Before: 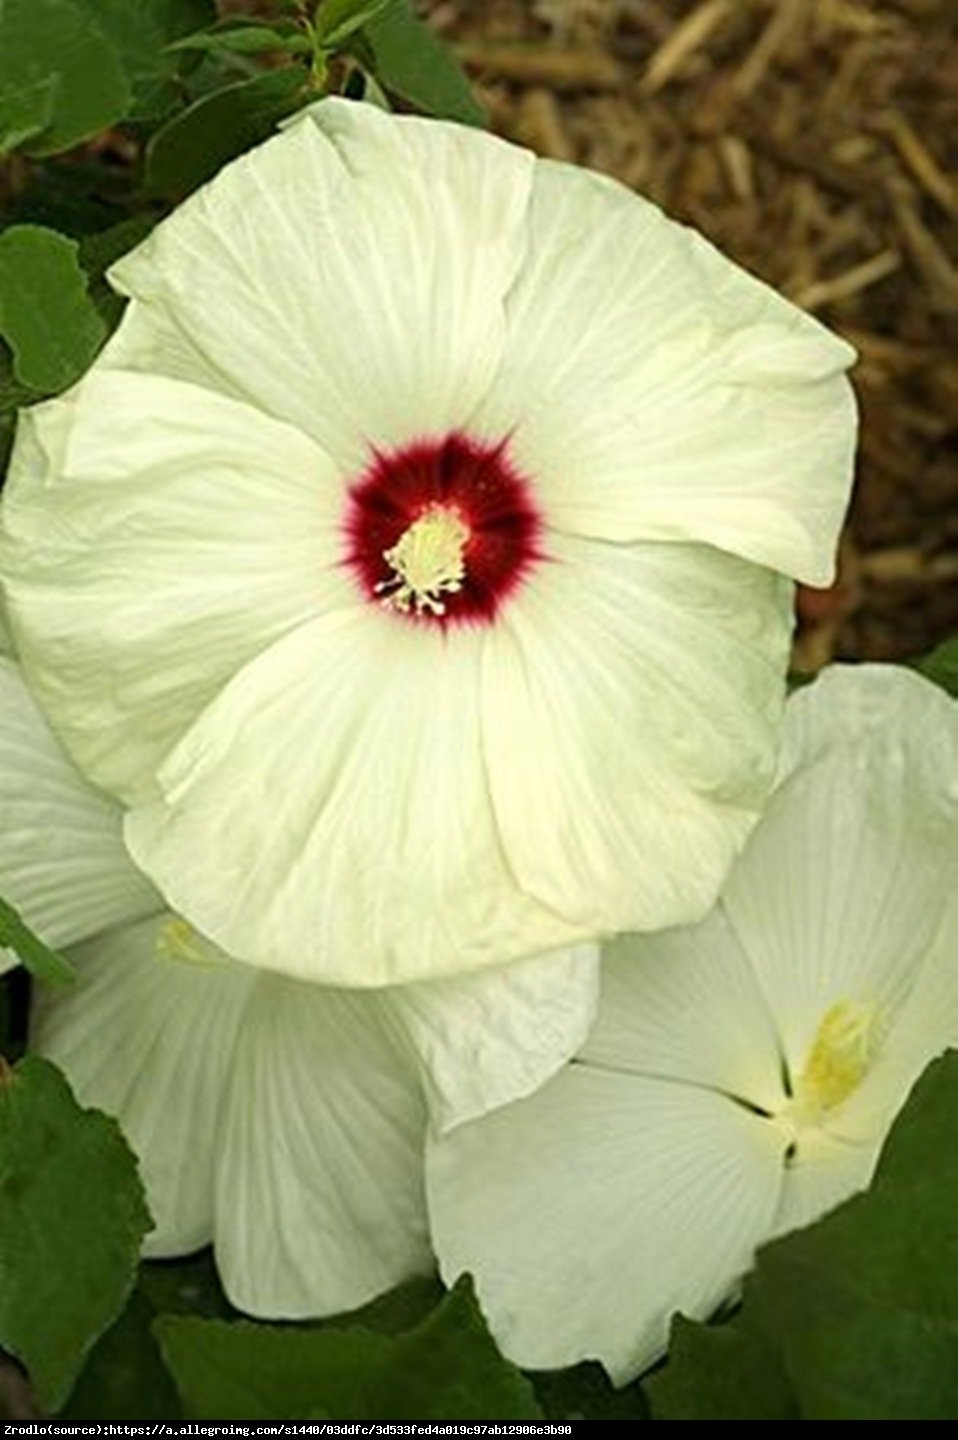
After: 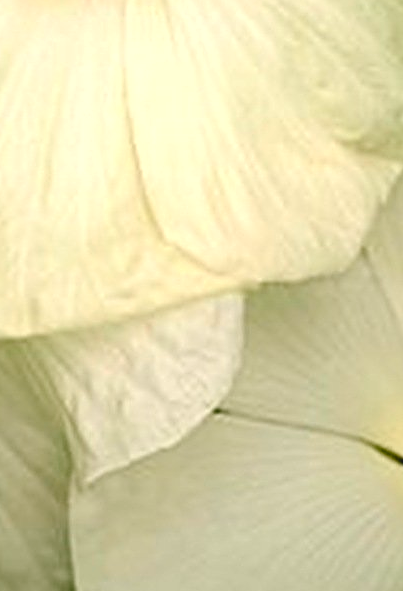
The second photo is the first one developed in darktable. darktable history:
crop: left 37.221%, top 45.169%, right 20.63%, bottom 13.777%
sharpen: on, module defaults
color balance rgb: shadows lift › chroma 2%, shadows lift › hue 247.2°, power › chroma 0.3%, power › hue 25.2°, highlights gain › chroma 3%, highlights gain › hue 60°, global offset › luminance 0.75%, perceptual saturation grading › global saturation 20%, perceptual saturation grading › highlights -20%, perceptual saturation grading › shadows 30%, global vibrance 20%
white balance: red 1.127, blue 0.943
color correction: highlights a* -10.69, highlights b* -19.19
